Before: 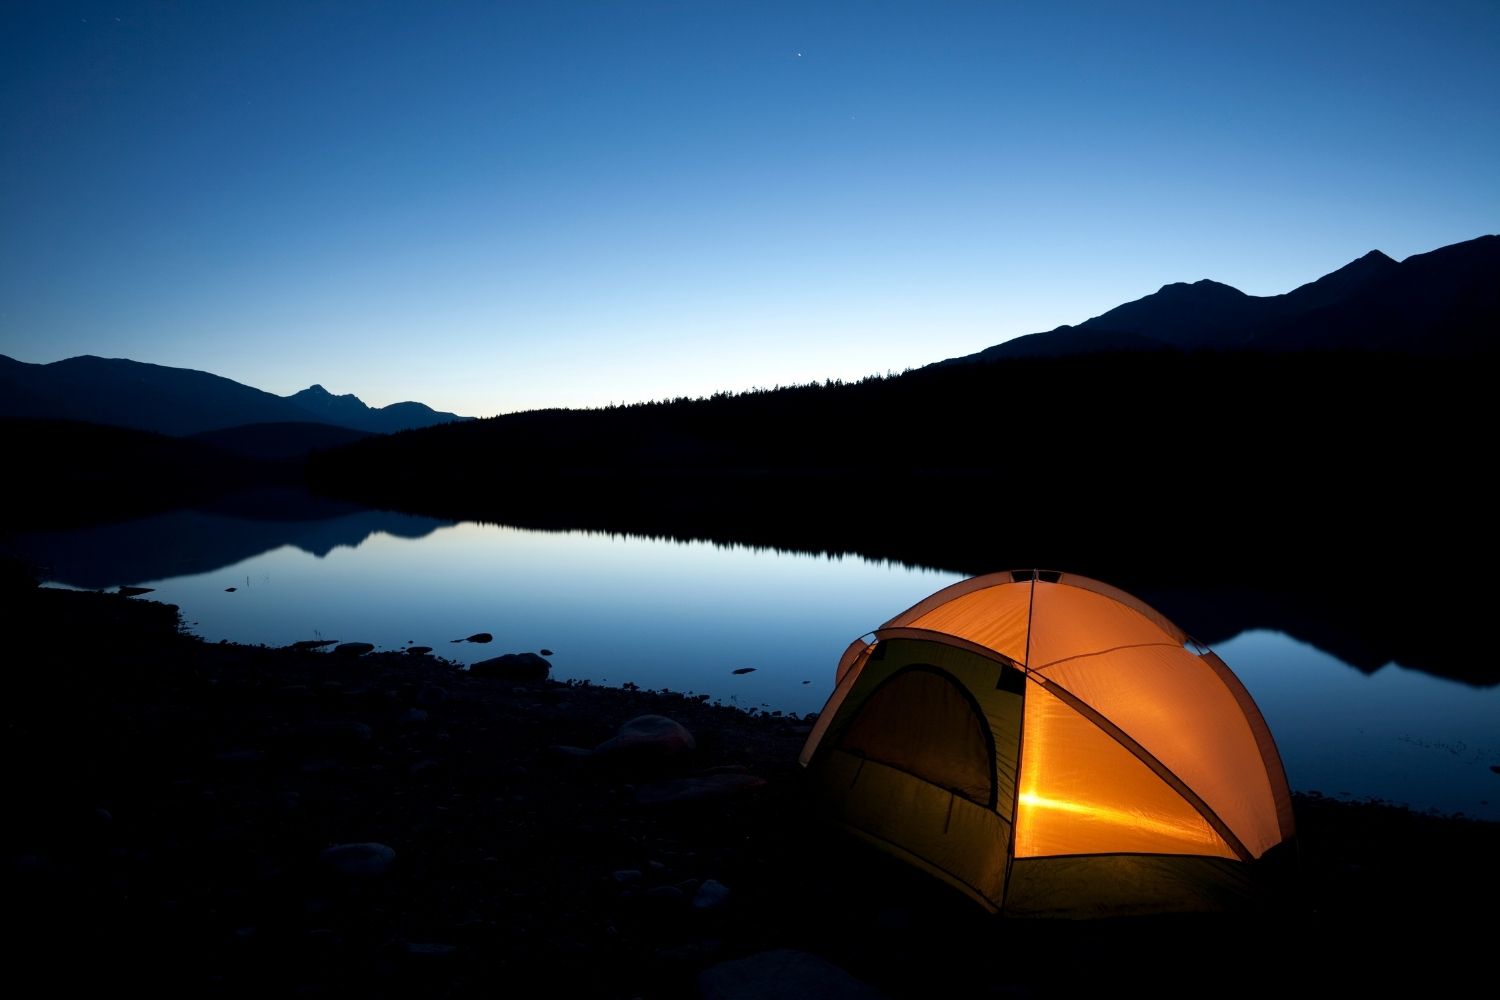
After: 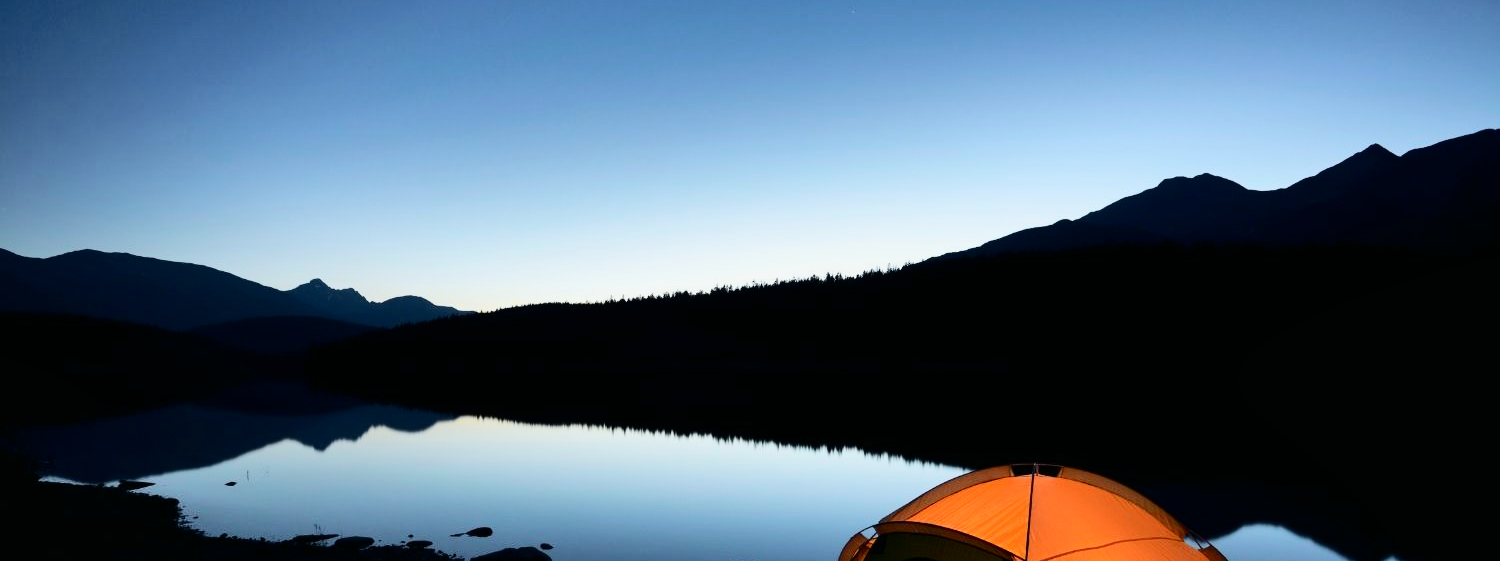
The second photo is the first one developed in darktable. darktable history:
tone curve: curves: ch0 [(0, 0.003) (0.113, 0.081) (0.207, 0.184) (0.515, 0.612) (0.712, 0.793) (0.984, 0.961)]; ch1 [(0, 0) (0.172, 0.123) (0.317, 0.272) (0.414, 0.382) (0.476, 0.479) (0.505, 0.498) (0.534, 0.534) (0.621, 0.65) (0.709, 0.764) (1, 1)]; ch2 [(0, 0) (0.411, 0.424) (0.505, 0.505) (0.521, 0.524) (0.537, 0.57) (0.65, 0.699) (1, 1)], color space Lab, independent channels, preserve colors none
crop and rotate: top 10.605%, bottom 33.274%
shadows and highlights: radius 108.52, shadows 40.68, highlights -72.88, low approximation 0.01, soften with gaussian
